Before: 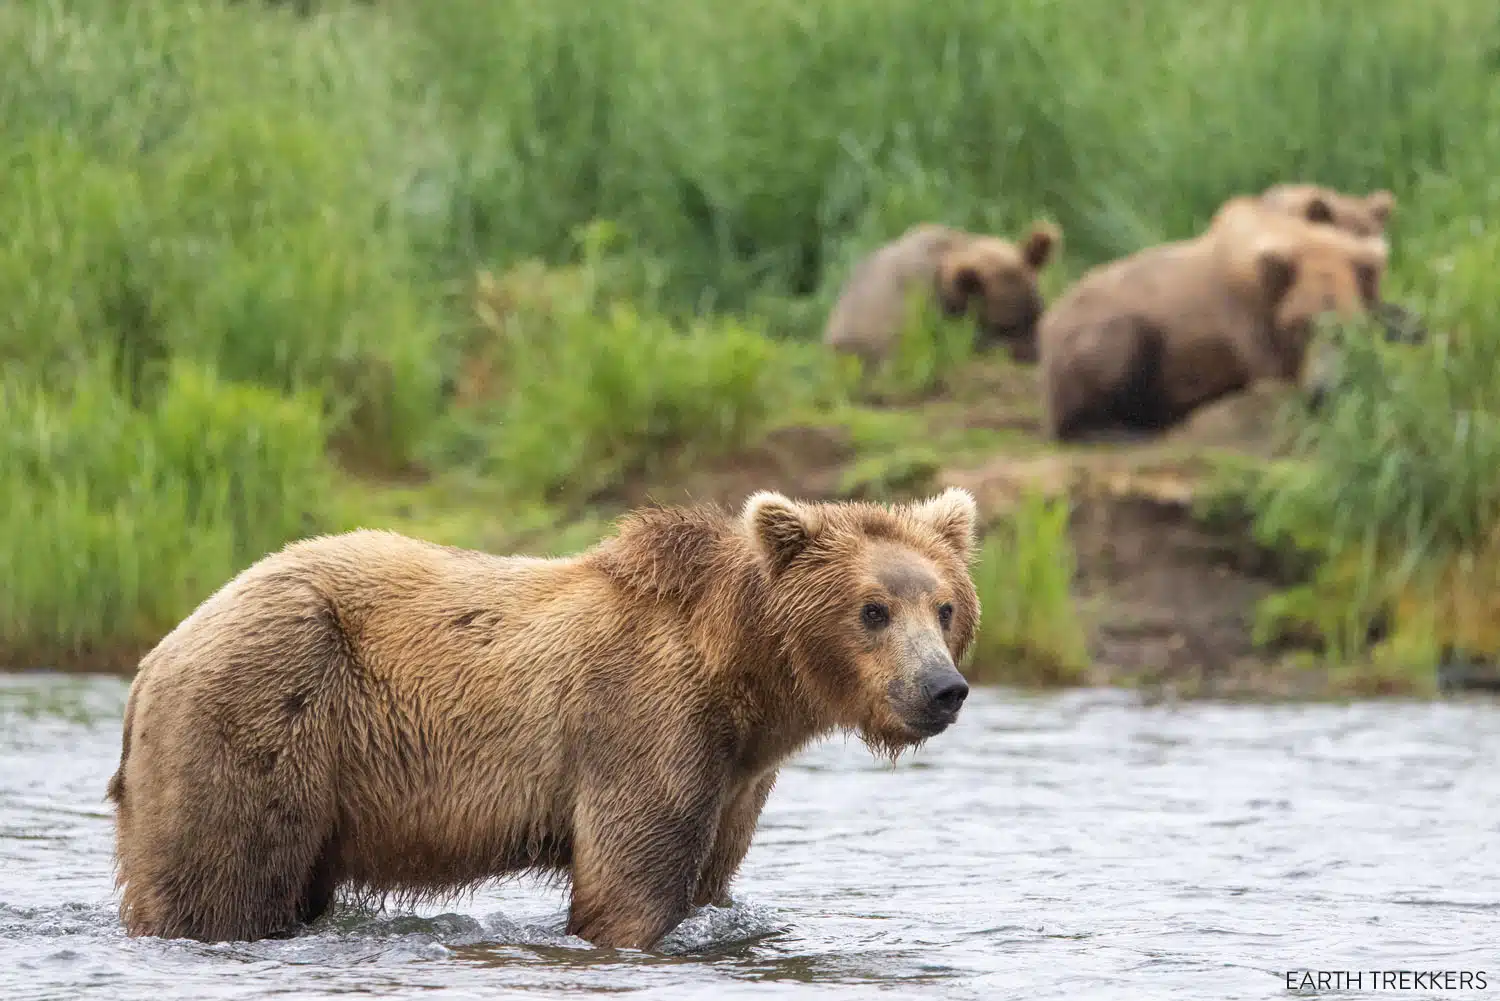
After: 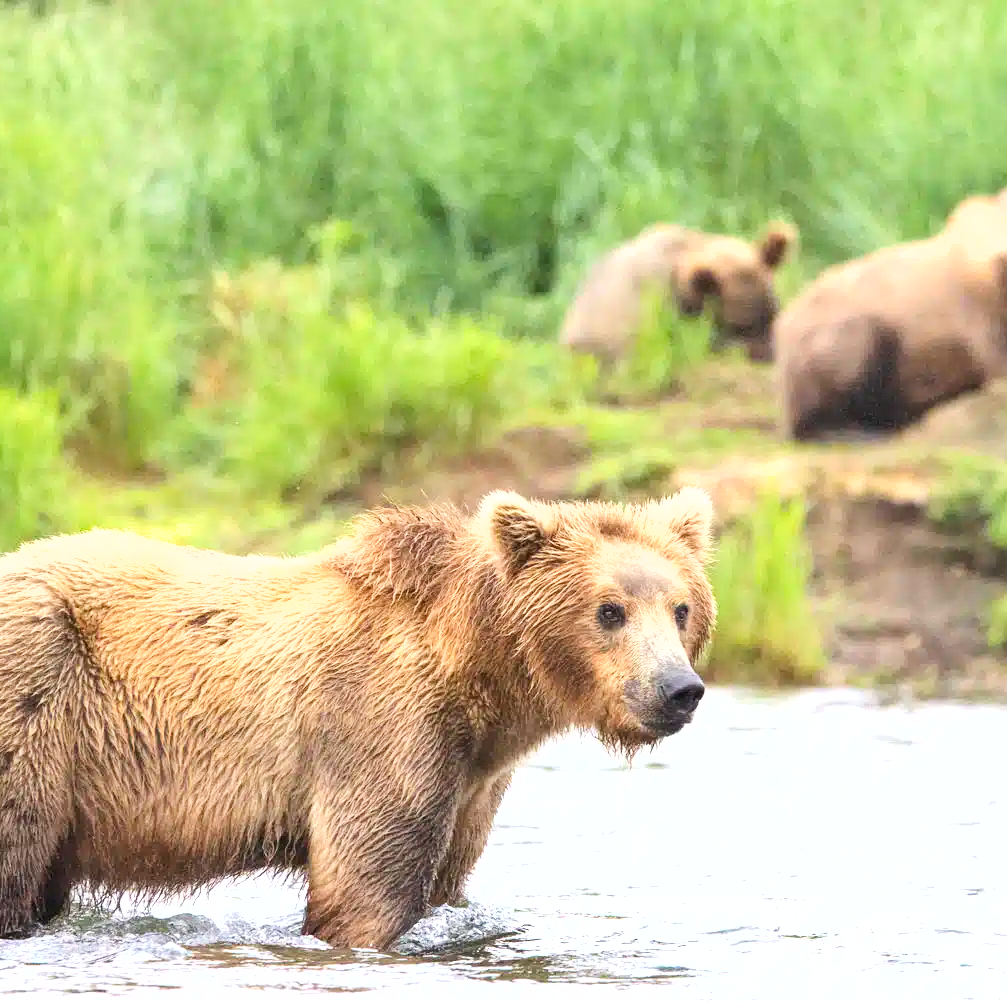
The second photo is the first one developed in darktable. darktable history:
exposure: black level correction 0, exposure 1.001 EV, compensate highlight preservation false
shadows and highlights: shadows 34.18, highlights -35.11, soften with gaussian
tone curve: curves: ch0 [(0, 0) (0.003, 0.003) (0.011, 0.014) (0.025, 0.031) (0.044, 0.055) (0.069, 0.086) (0.1, 0.124) (0.136, 0.168) (0.177, 0.22) (0.224, 0.278) (0.277, 0.344) (0.335, 0.426) (0.399, 0.515) (0.468, 0.597) (0.543, 0.672) (0.623, 0.746) (0.709, 0.815) (0.801, 0.881) (0.898, 0.939) (1, 1)], color space Lab, linked channels, preserve colors none
crop and rotate: left 17.666%, right 15.146%
